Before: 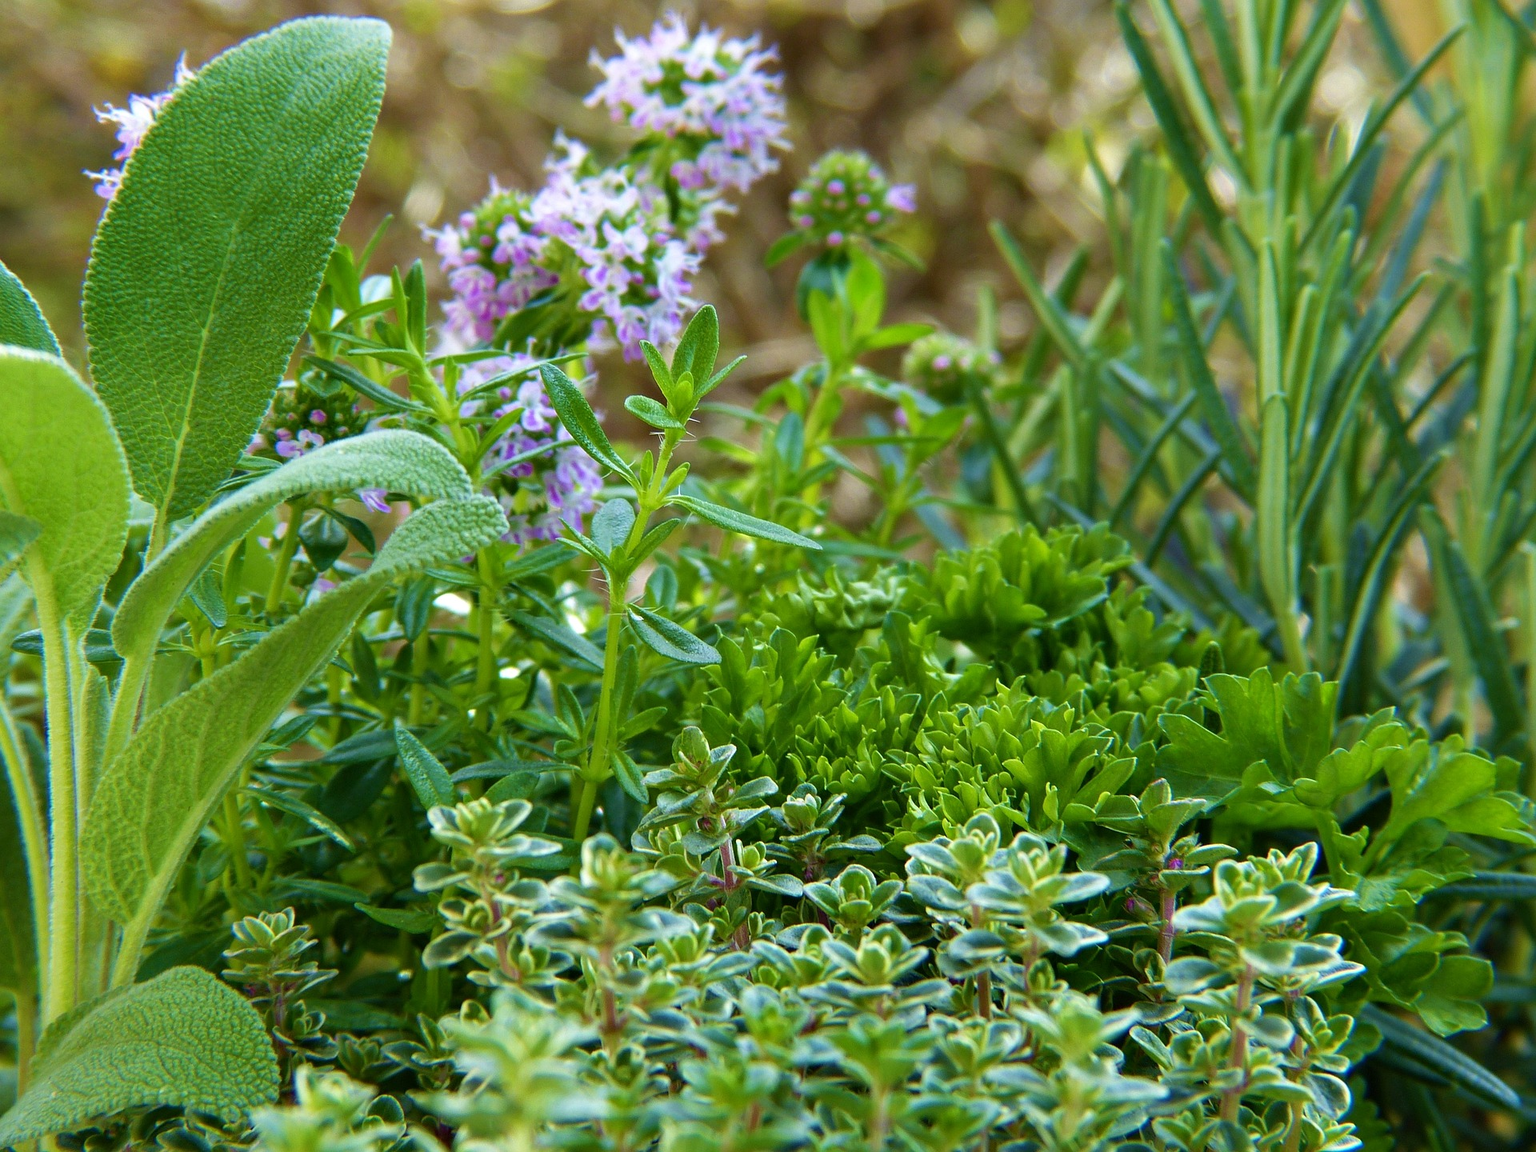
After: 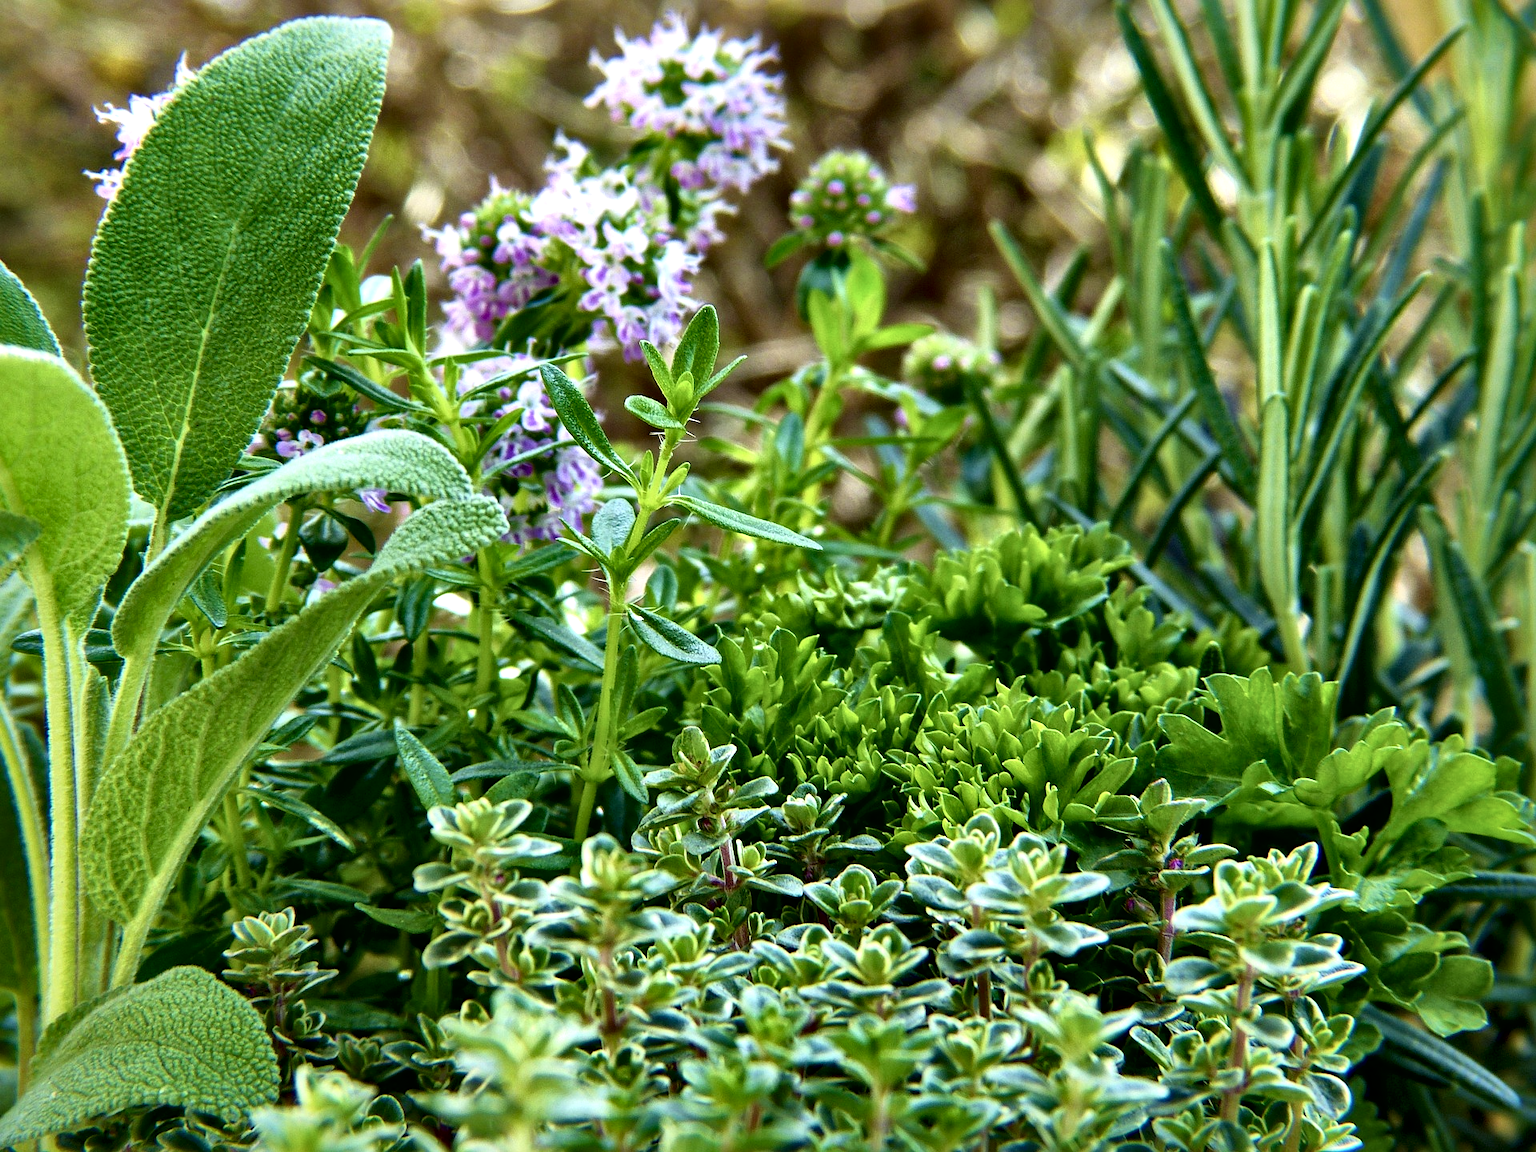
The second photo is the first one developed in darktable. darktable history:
local contrast: mode bilateral grid, contrast 44, coarseness 69, detail 212%, midtone range 0.2
